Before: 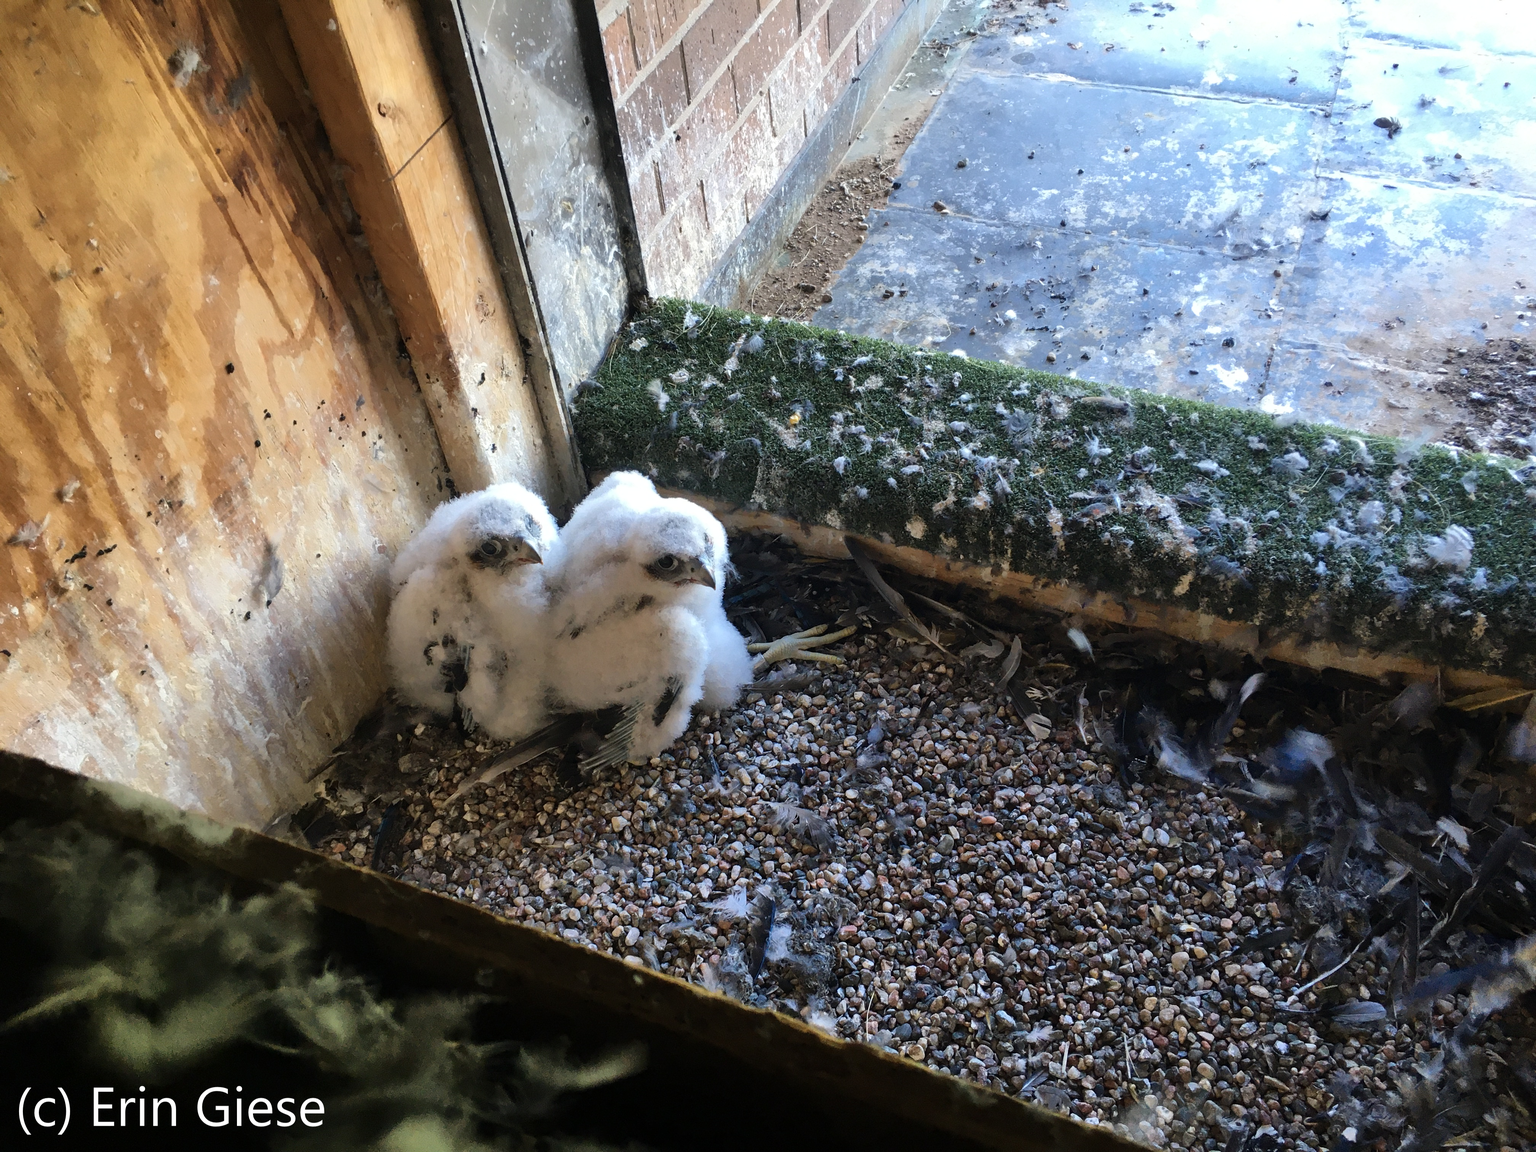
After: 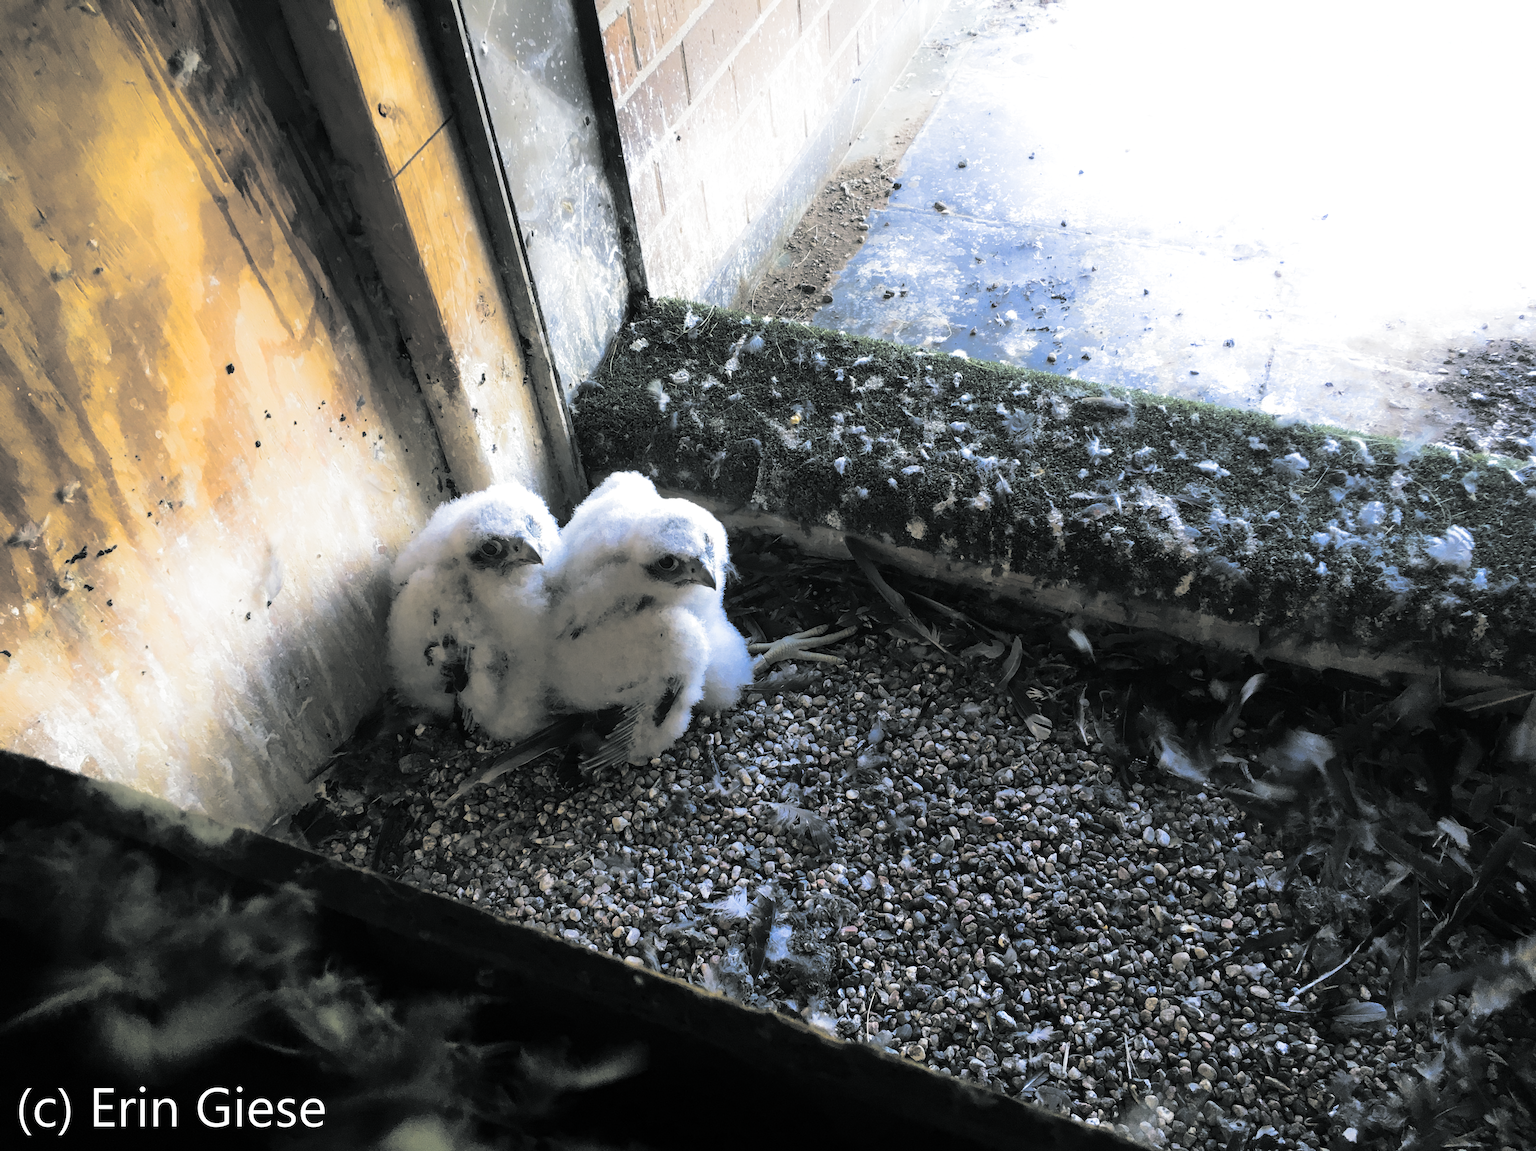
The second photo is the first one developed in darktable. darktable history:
split-toning: shadows › hue 190.8°, shadows › saturation 0.05, highlights › hue 54°, highlights › saturation 0.05, compress 0%
levels: mode automatic, black 0.023%, white 99.97%, levels [0.062, 0.494, 0.925]
color contrast: green-magenta contrast 0.85, blue-yellow contrast 1.25, unbound 0
color balance: lift [1, 1, 0.999, 1.001], gamma [1, 1.003, 1.005, 0.995], gain [1, 0.992, 0.988, 1.012], contrast 5%, output saturation 110%
contrast brightness saturation: saturation -0.04
shadows and highlights: shadows -21.3, highlights 100, soften with gaussian
